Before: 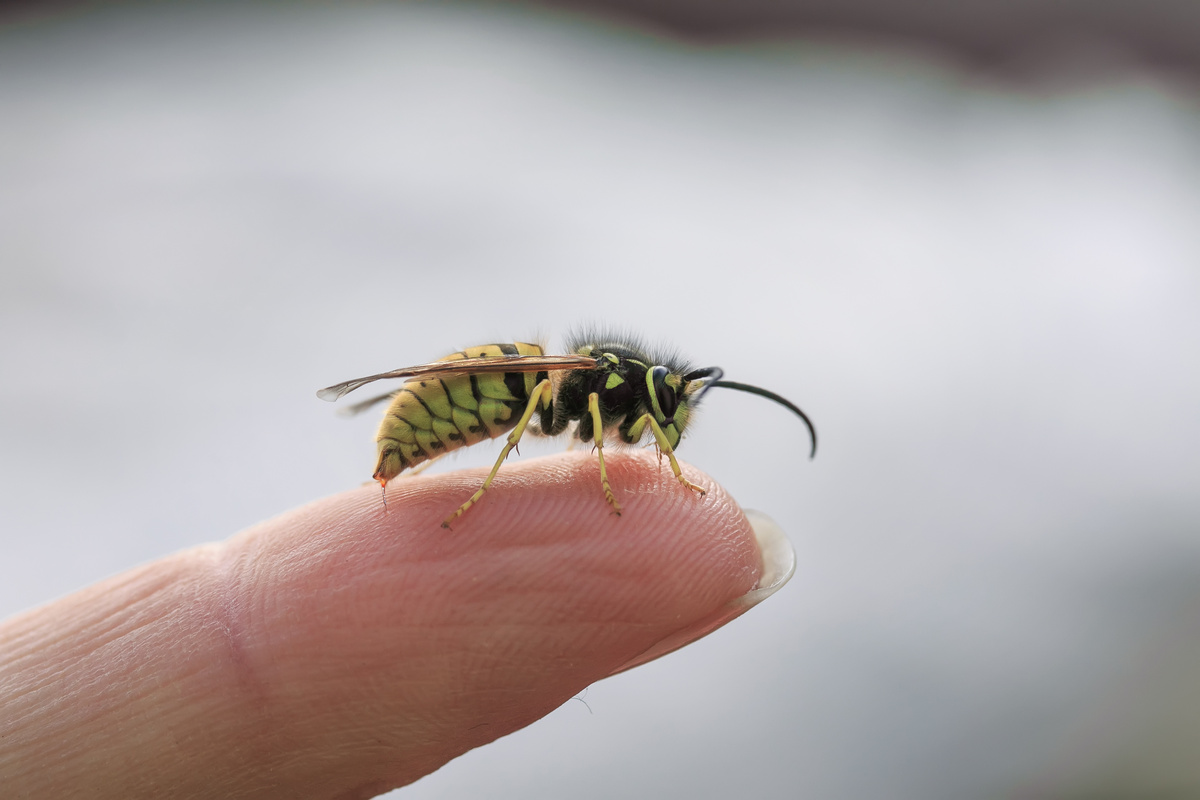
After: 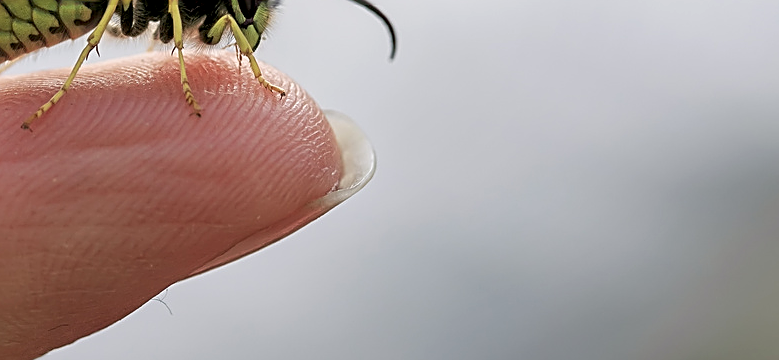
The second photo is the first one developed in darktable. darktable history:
exposure: black level correction 0.009, exposure 0.015 EV, compensate exposure bias true, compensate highlight preservation false
sharpen: amount 0.892
crop and rotate: left 35.021%, top 49.964%, bottom 4.979%
